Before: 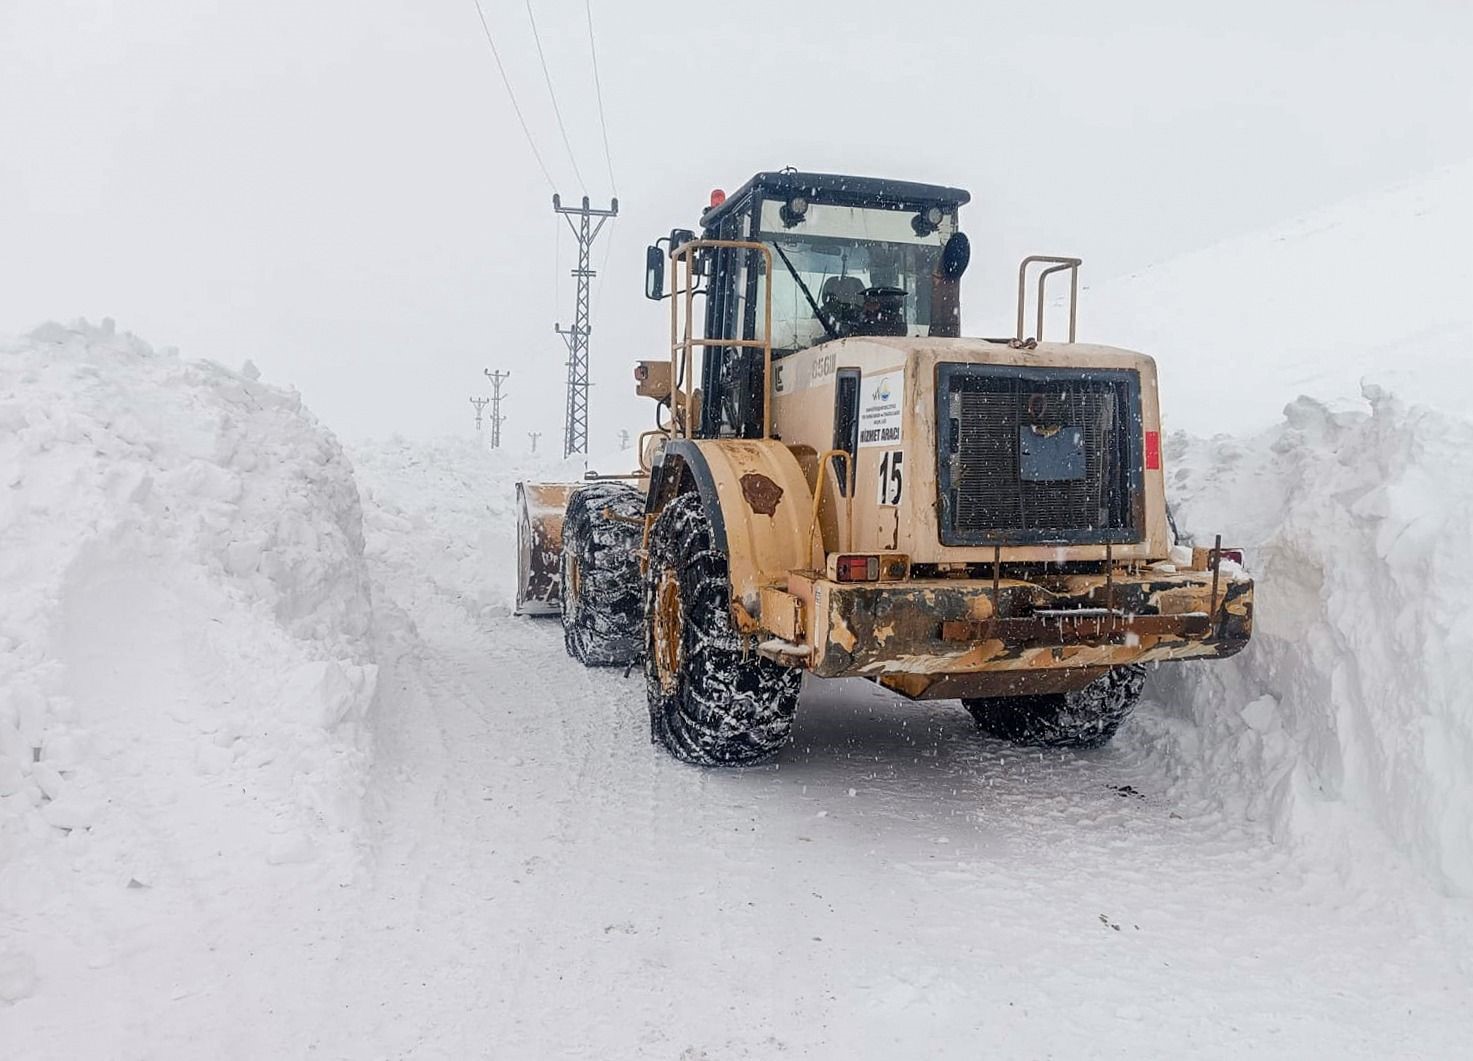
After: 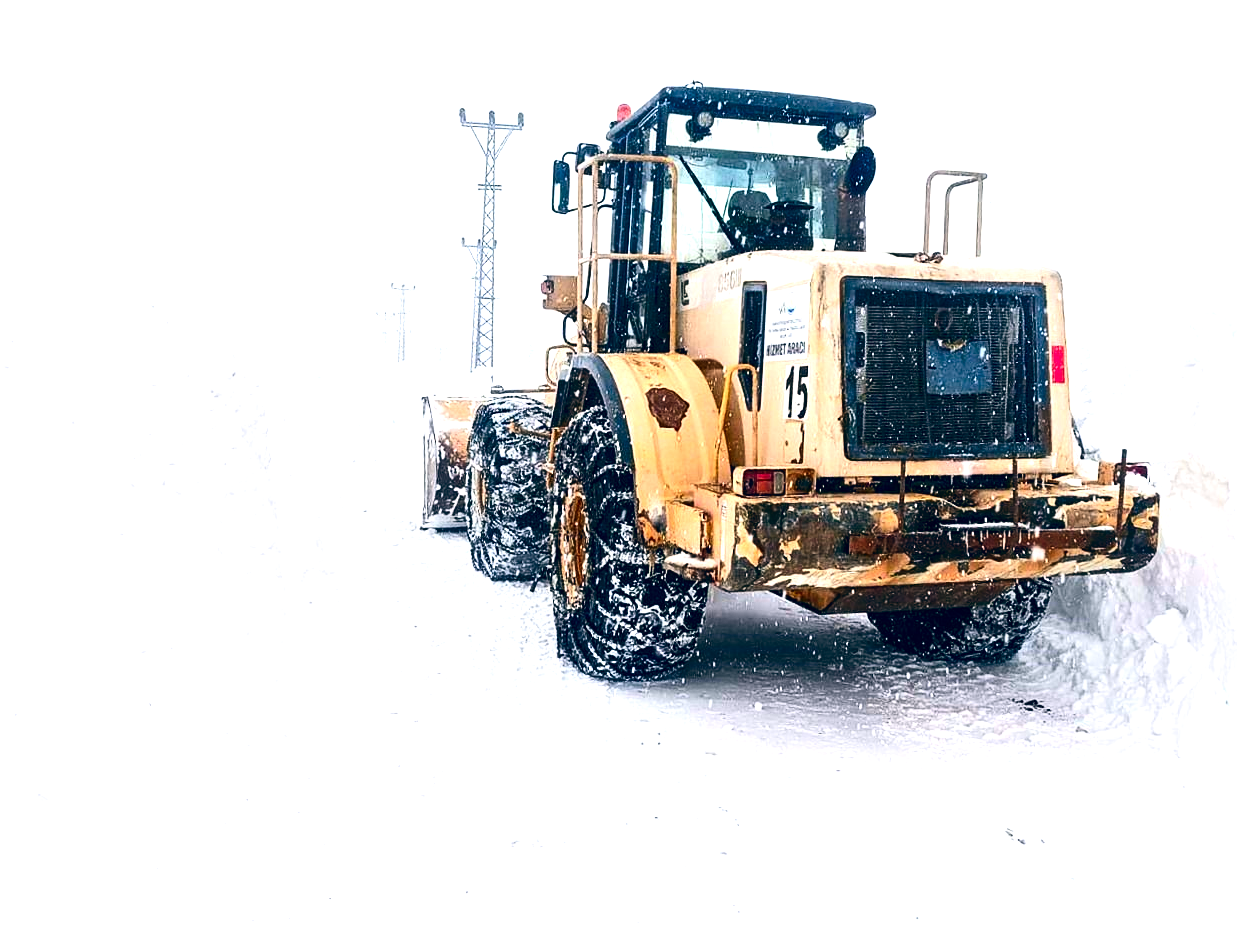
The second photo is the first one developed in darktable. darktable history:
contrast brightness saturation: contrast 0.21, brightness -0.11, saturation 0.21
crop: left 6.446%, top 8.188%, right 9.538%, bottom 3.548%
exposure: black level correction 0.01, exposure 1 EV, compensate highlight preservation false
color balance rgb: global vibrance 0.5%
rotate and perspective: automatic cropping original format, crop left 0, crop top 0
color balance: lift [1.016, 0.983, 1, 1.017], gamma [0.958, 1, 1, 1], gain [0.981, 1.007, 0.993, 1.002], input saturation 118.26%, contrast 13.43%, contrast fulcrum 21.62%, output saturation 82.76%
